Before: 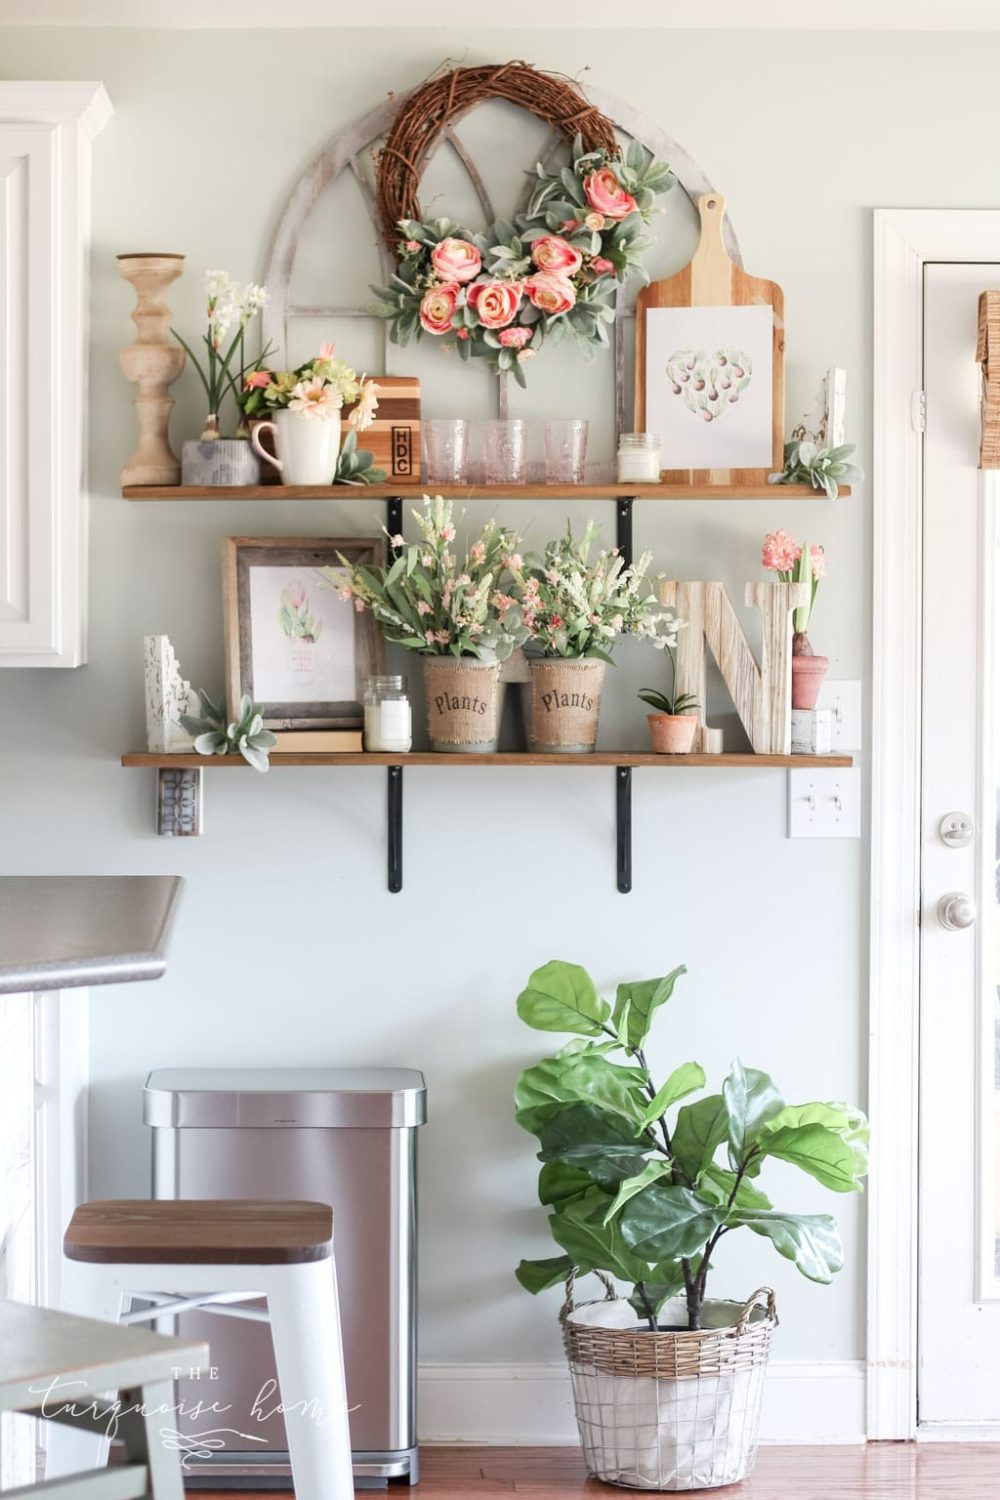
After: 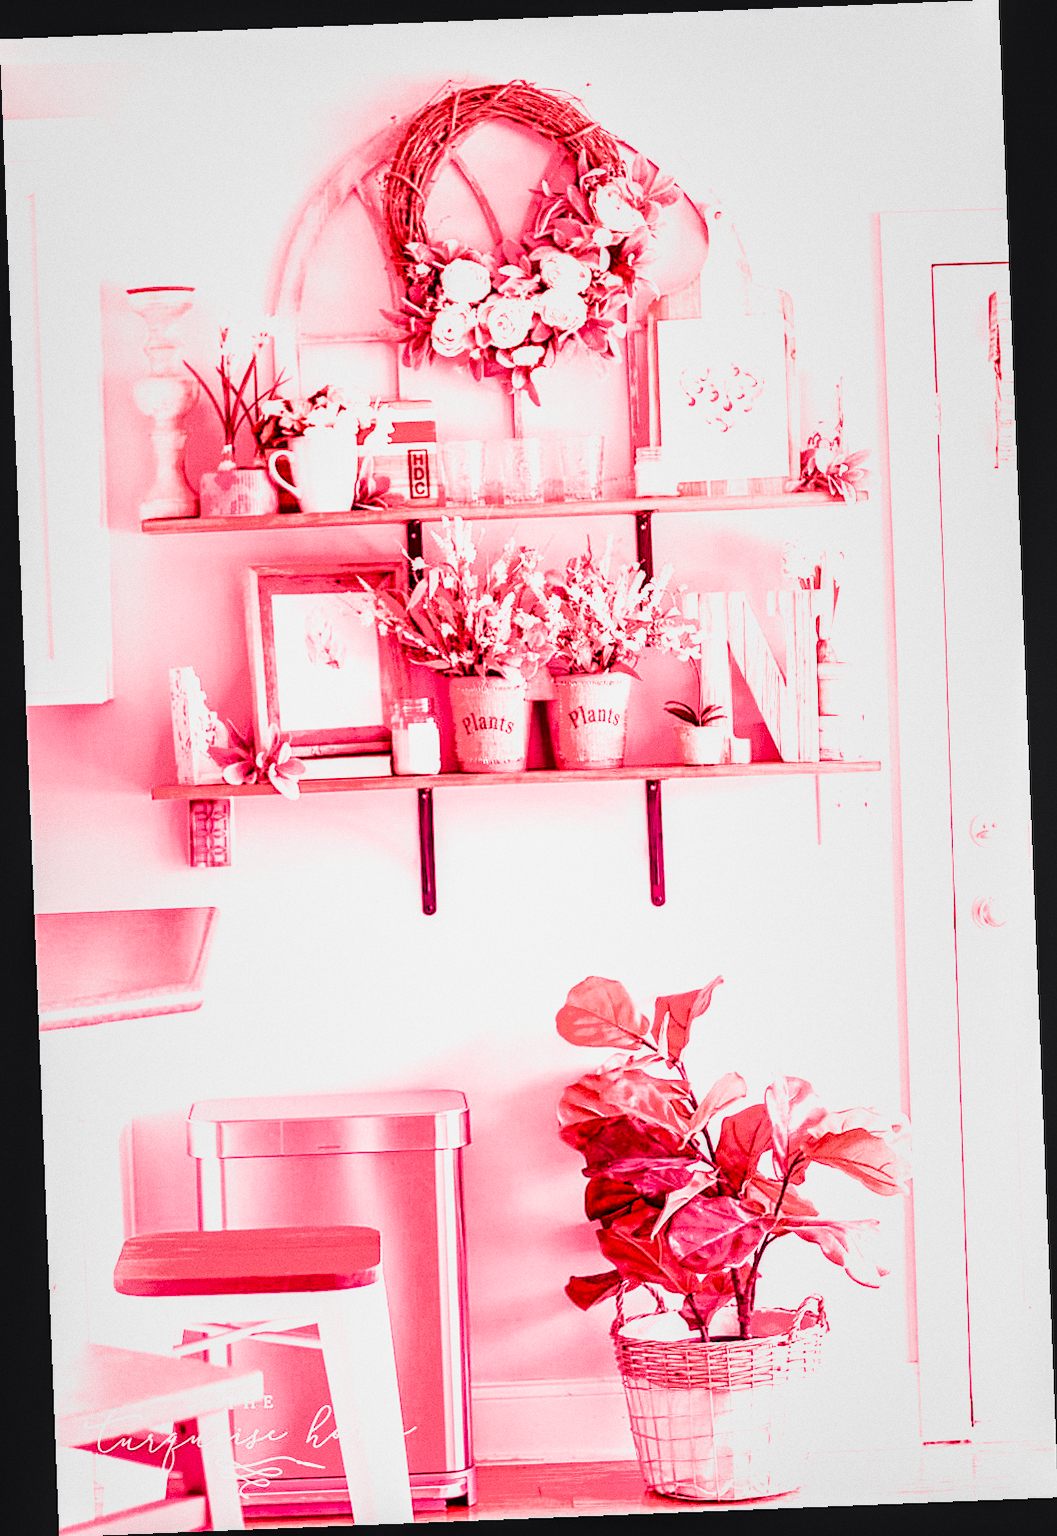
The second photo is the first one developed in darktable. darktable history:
white balance: red 4.26, blue 1.802
local contrast: on, module defaults
filmic rgb: black relative exposure -7.82 EV, white relative exposure 4.29 EV, hardness 3.86, color science v6 (2022)
rotate and perspective: rotation -2.29°, automatic cropping off
grain: coarseness 0.09 ISO
contrast brightness saturation: contrast 0.32, brightness -0.08, saturation 0.17
sharpen: on, module defaults
color balance rgb: perceptual saturation grading › global saturation 40%, global vibrance 15%
